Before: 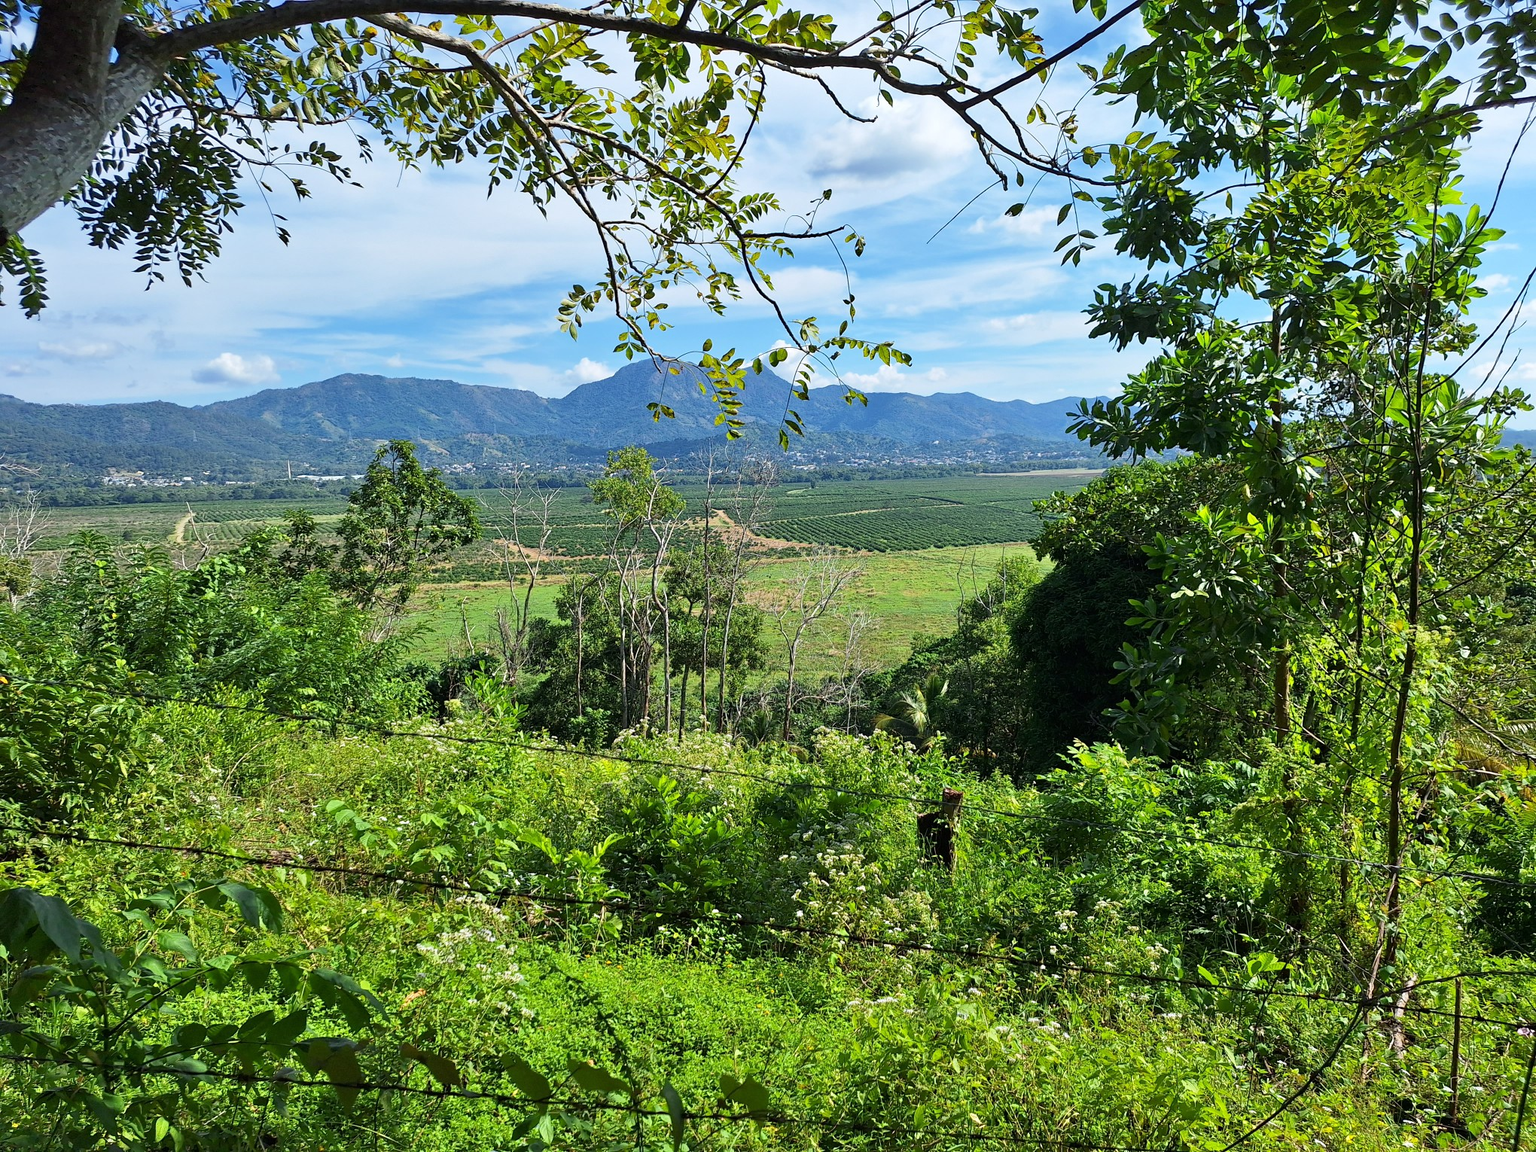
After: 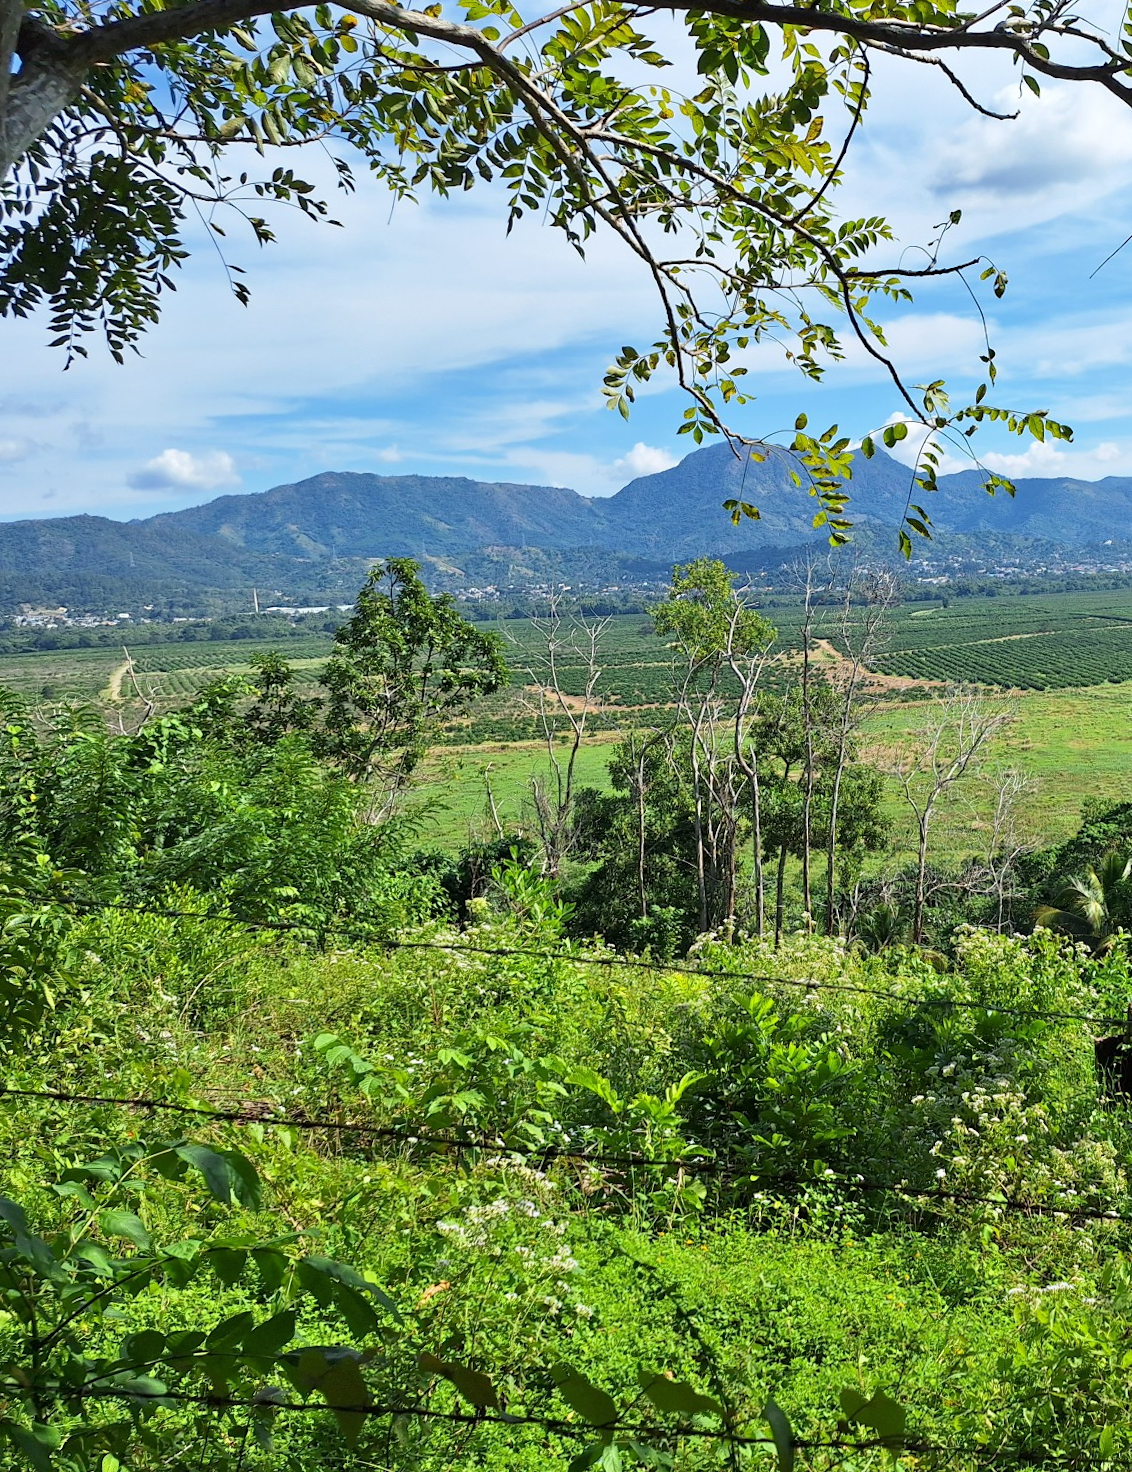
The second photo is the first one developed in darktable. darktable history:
rotate and perspective: rotation -1.32°, lens shift (horizontal) -0.031, crop left 0.015, crop right 0.985, crop top 0.047, crop bottom 0.982
crop: left 5.114%, right 38.589%
